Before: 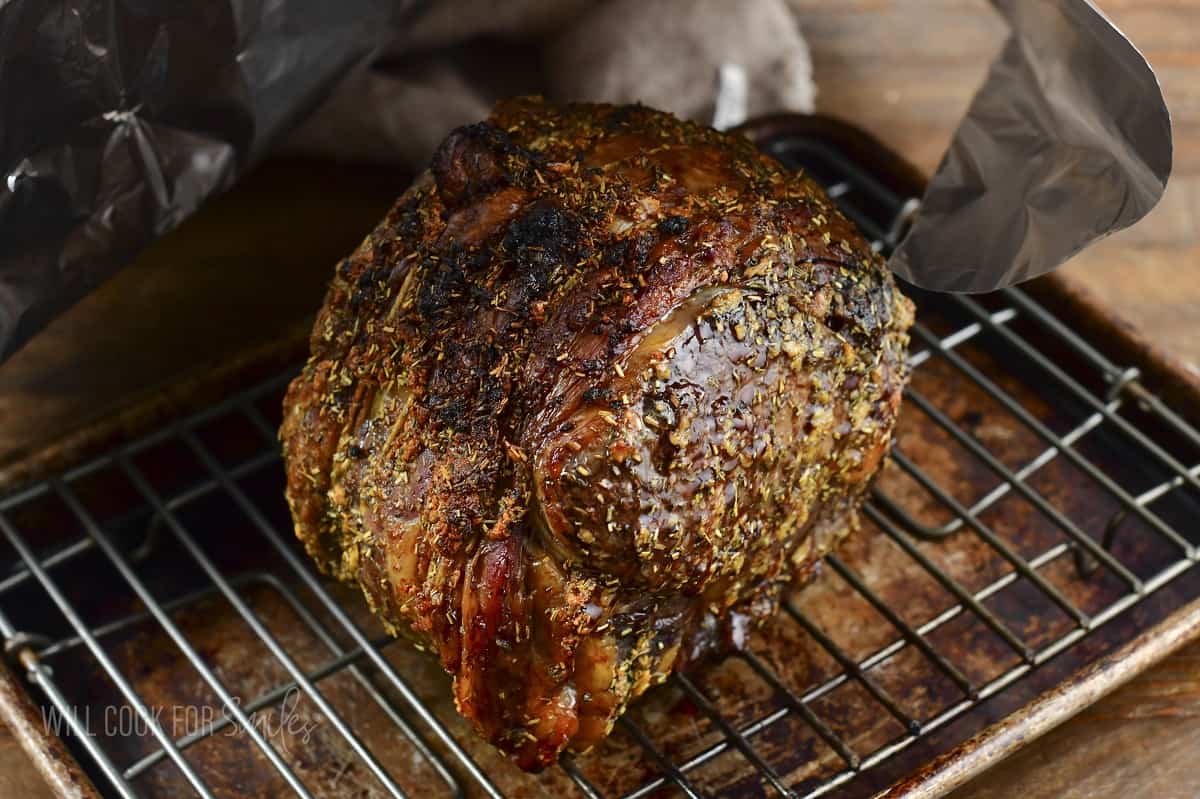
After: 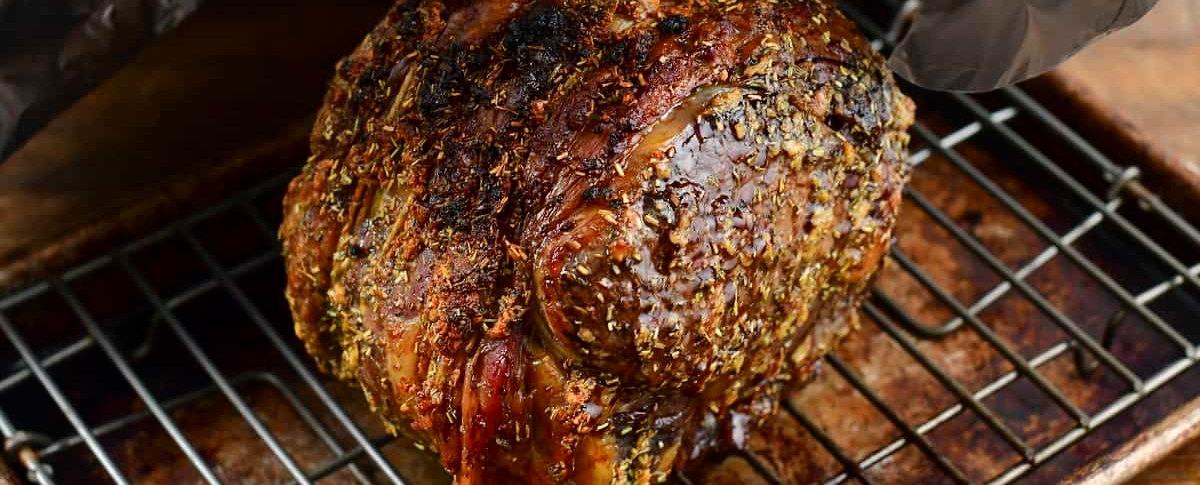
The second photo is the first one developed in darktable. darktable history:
crop and rotate: top 25.179%, bottom 14.011%
